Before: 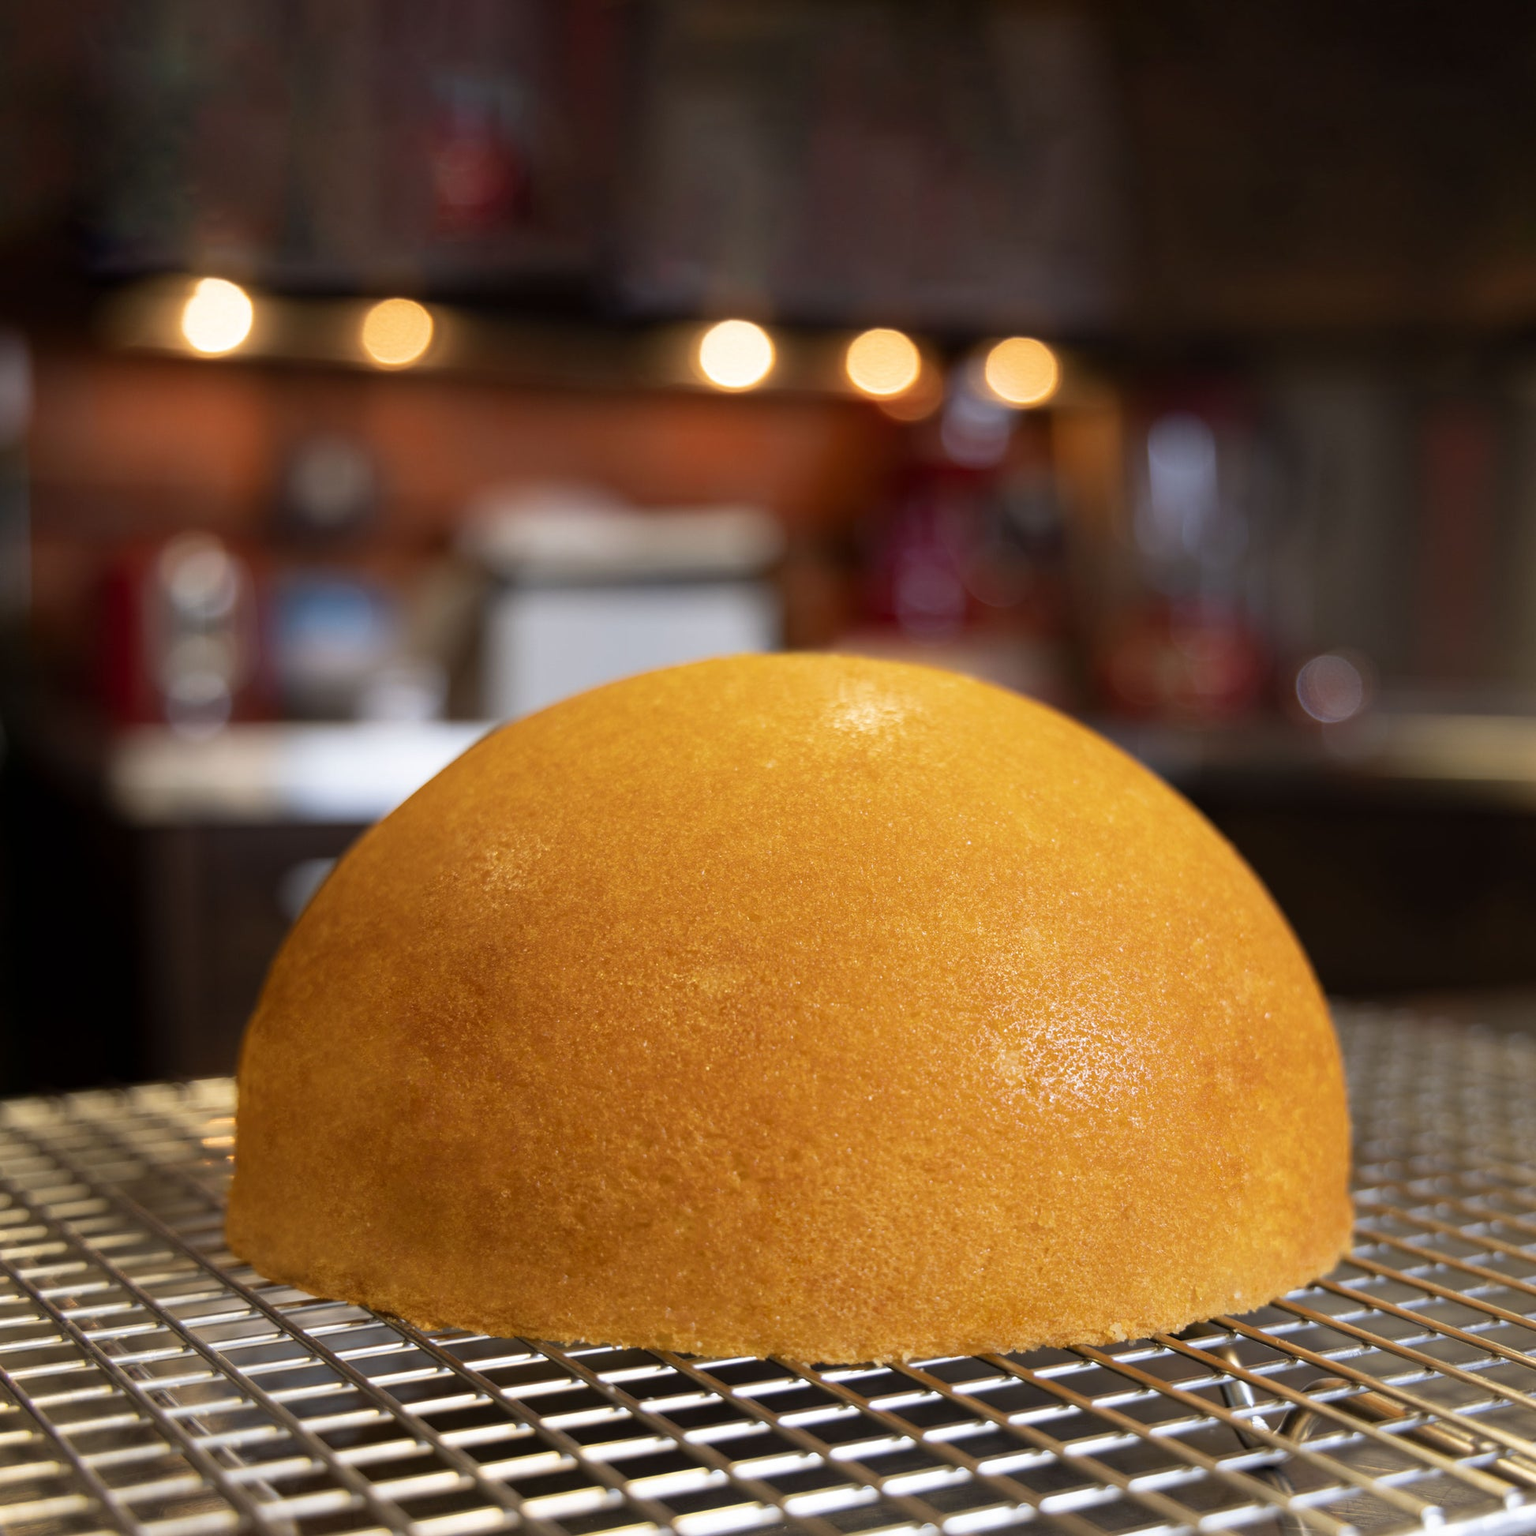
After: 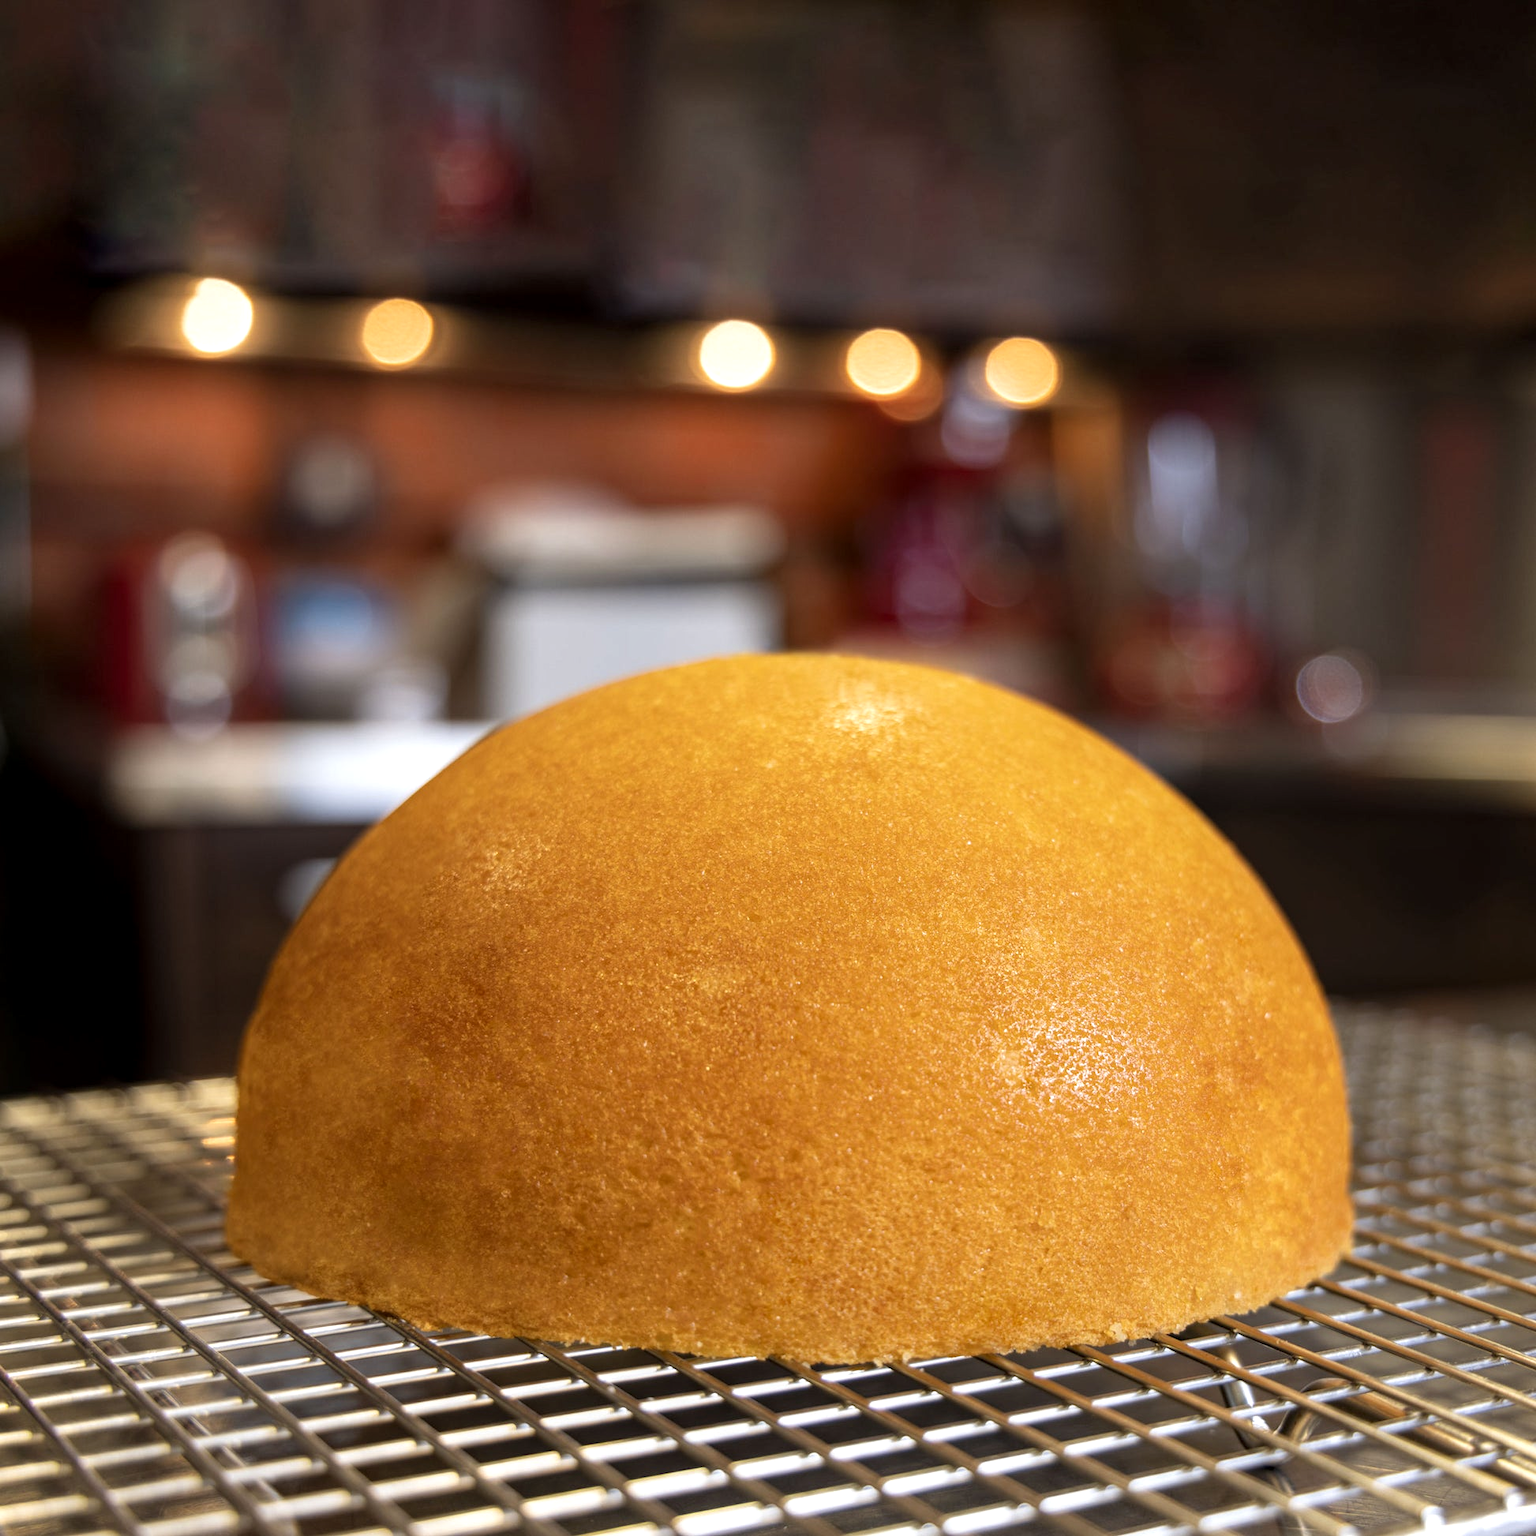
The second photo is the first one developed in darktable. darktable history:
local contrast: on, module defaults
exposure: black level correction 0, exposure 0.2 EV, compensate exposure bias true, compensate highlight preservation false
